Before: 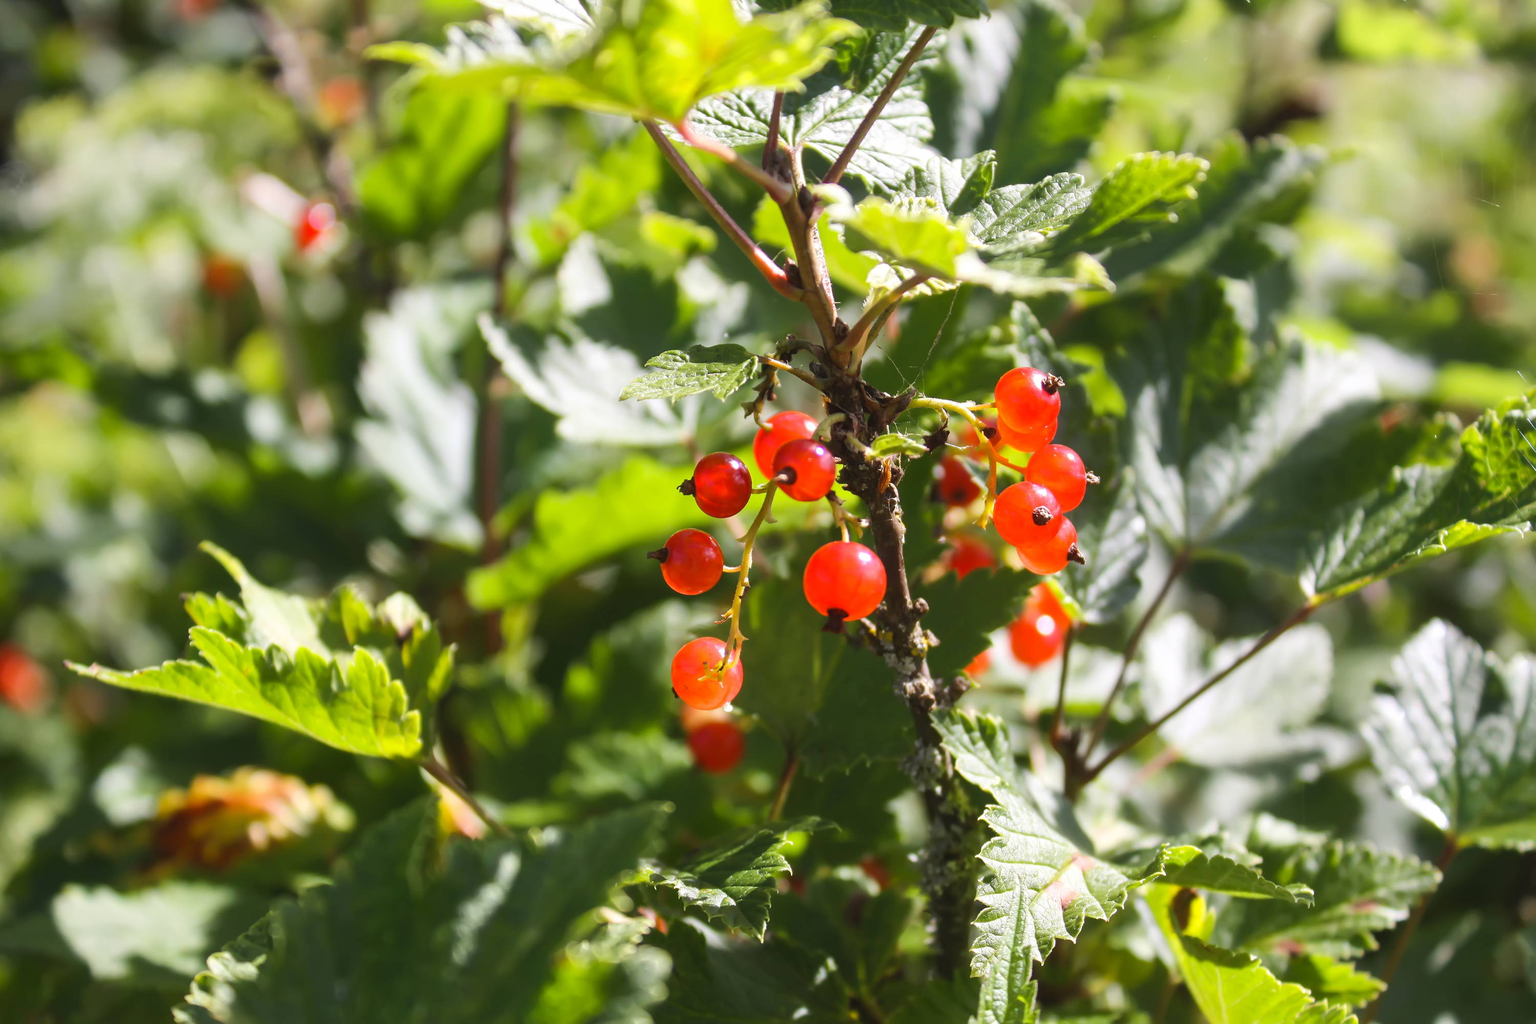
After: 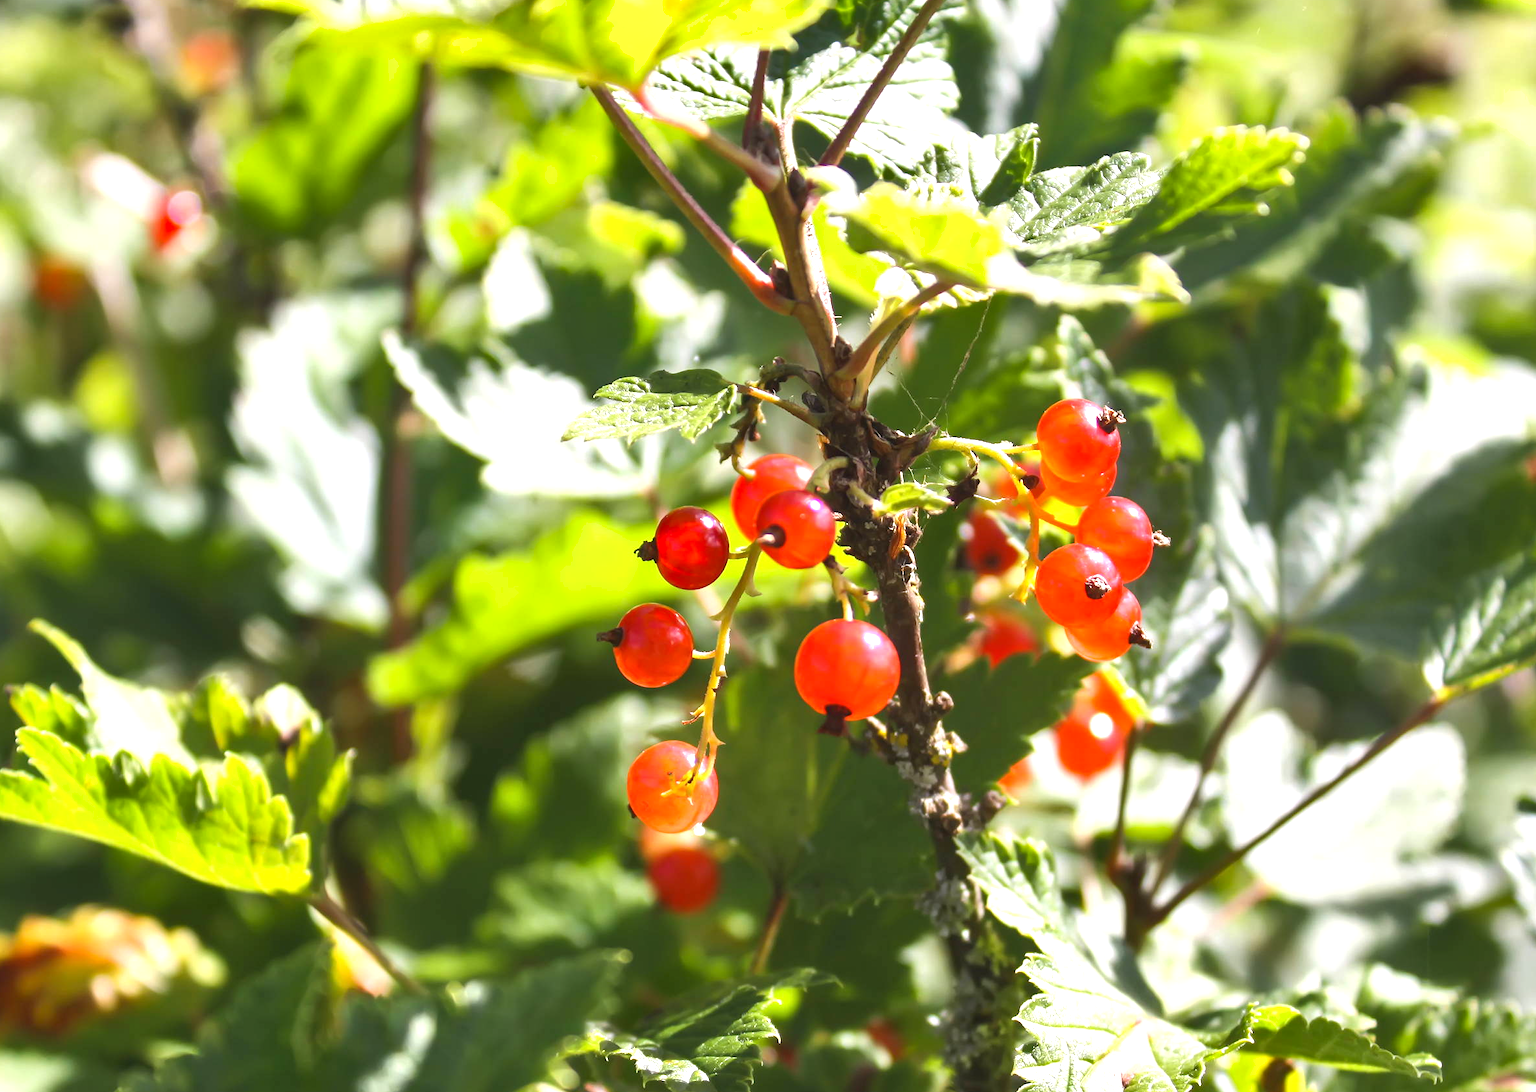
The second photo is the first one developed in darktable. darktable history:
crop: left 11.504%, top 5.173%, right 9.567%, bottom 10.638%
tone equalizer: on, module defaults
shadows and highlights: shadows 20.83, highlights -37.43, soften with gaussian
exposure: exposure 0.662 EV, compensate highlight preservation false
